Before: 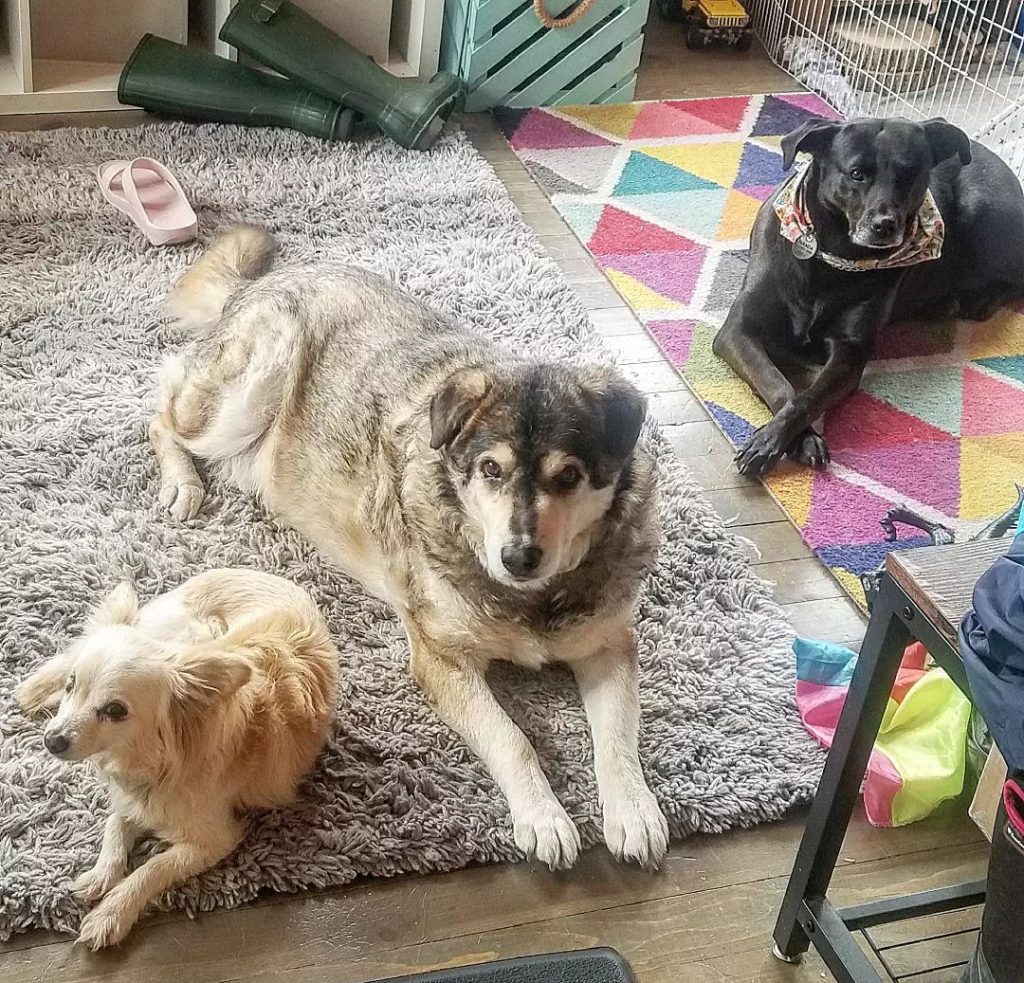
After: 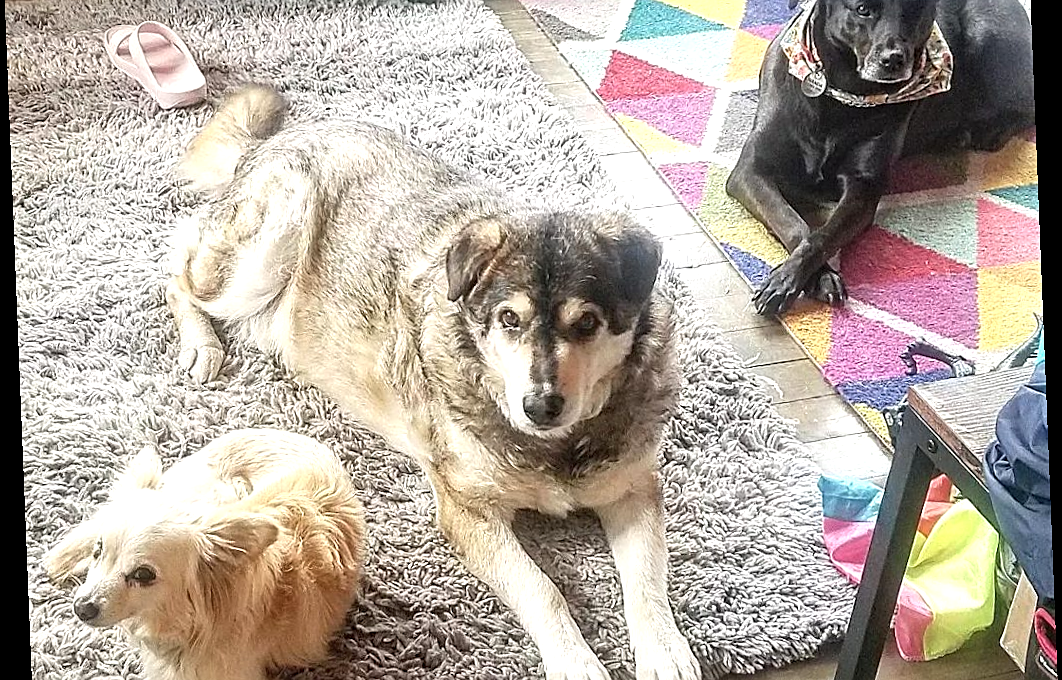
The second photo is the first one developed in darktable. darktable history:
shadows and highlights: radius 44.78, white point adjustment 6.64, compress 79.65%, highlights color adjustment 78.42%, soften with gaussian
sharpen: on, module defaults
exposure: exposure 0.29 EV, compensate highlight preservation false
crop: top 16.727%, bottom 16.727%
rotate and perspective: rotation -2.29°, automatic cropping off
